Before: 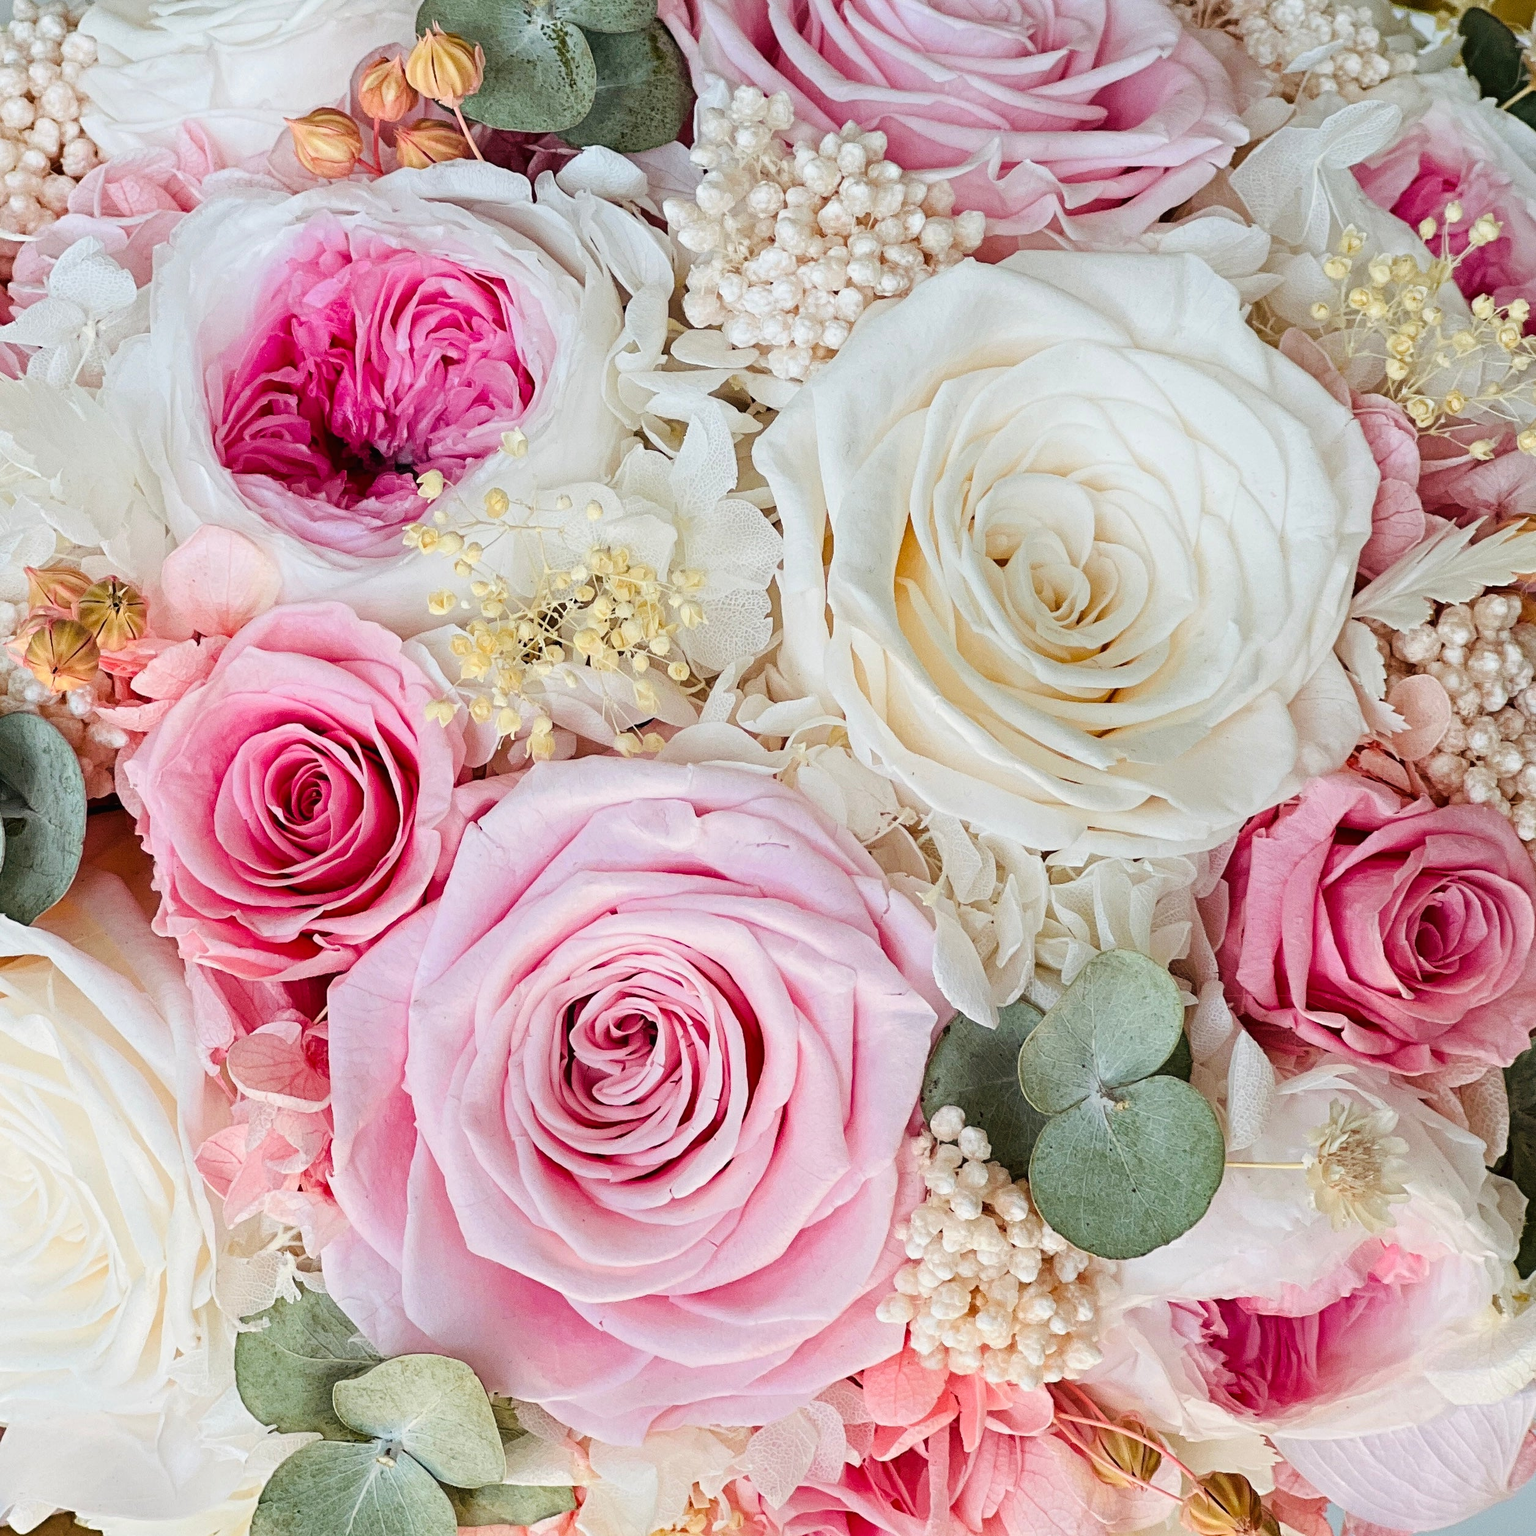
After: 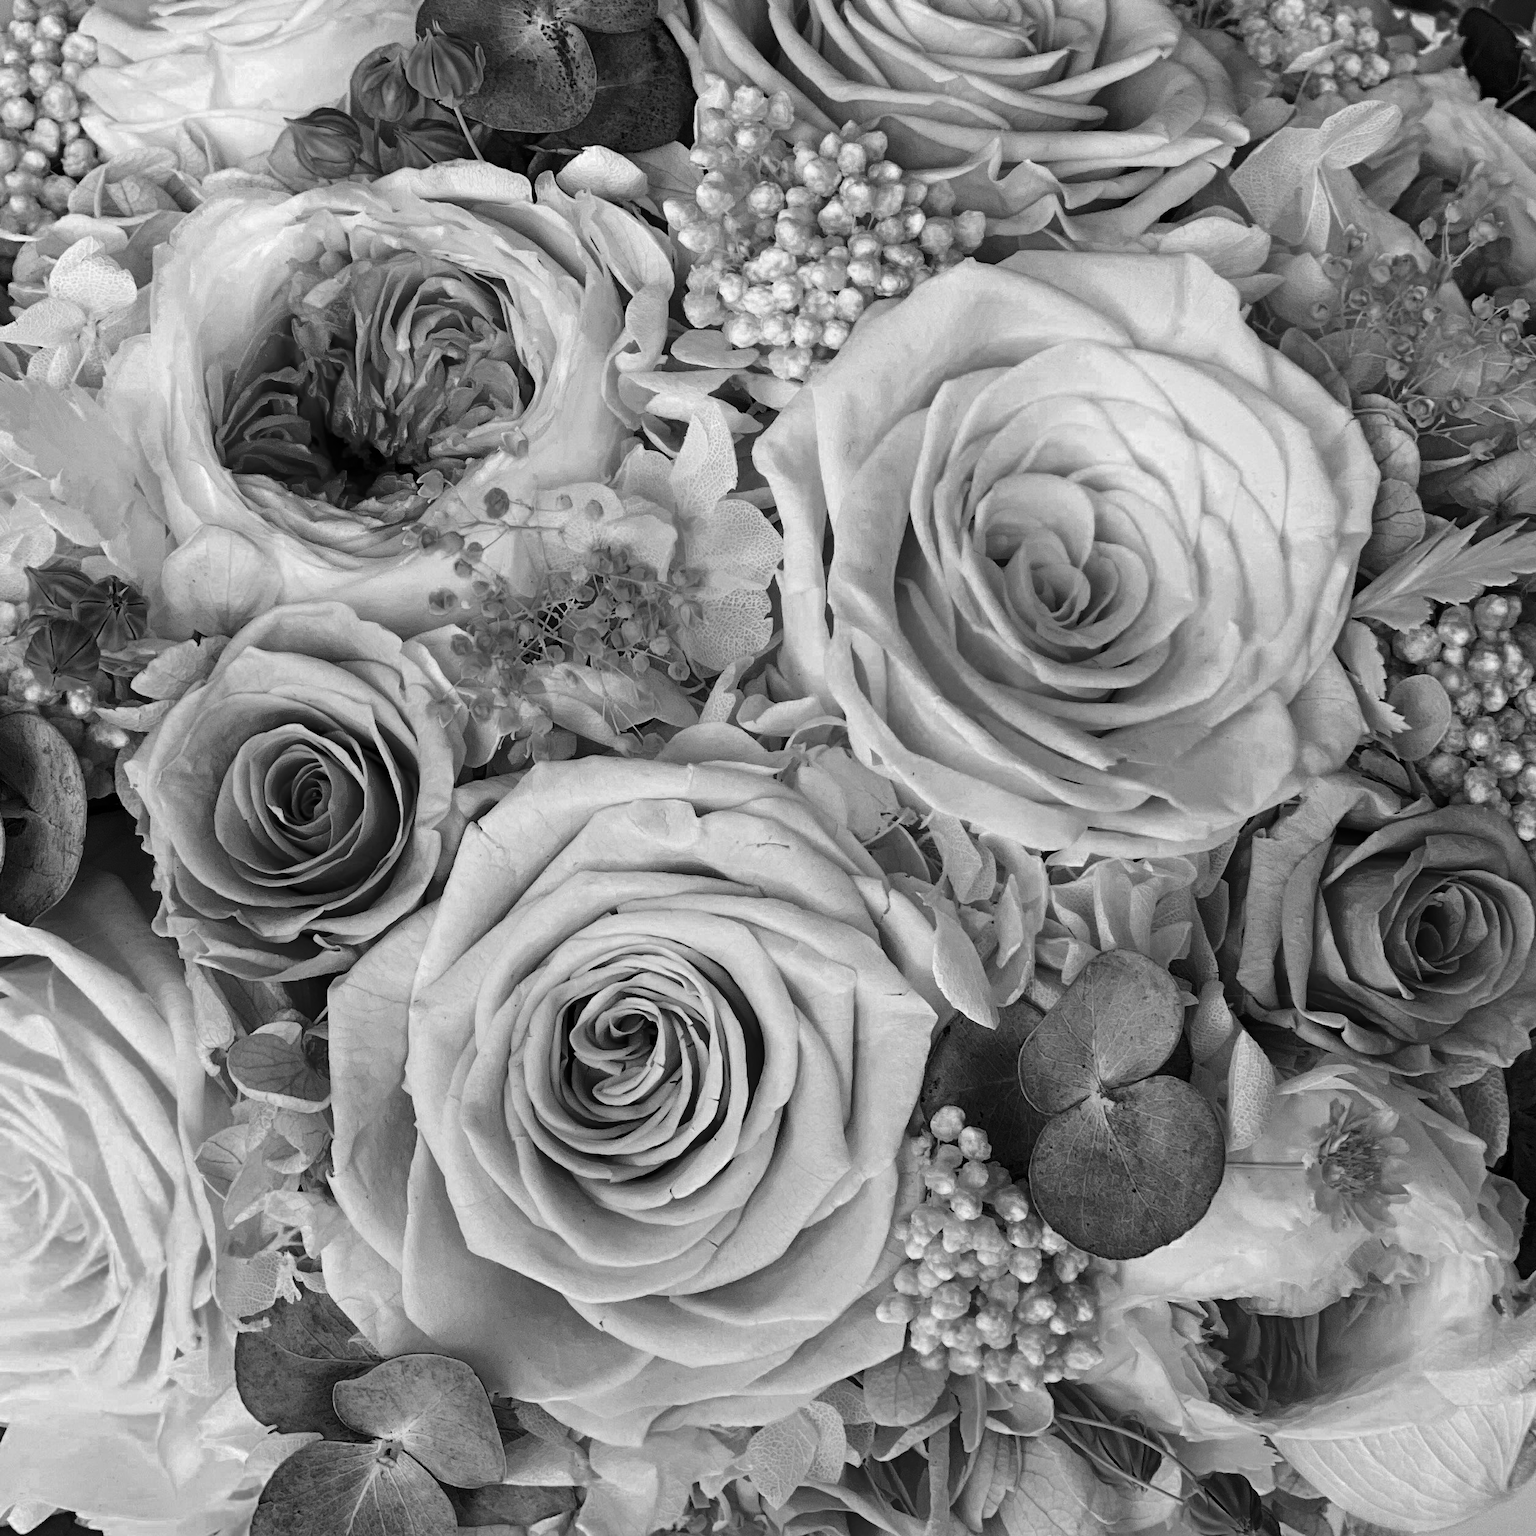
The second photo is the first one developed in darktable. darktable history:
color zones: curves: ch0 [(0.287, 0.048) (0.493, 0.484) (0.737, 0.816)]; ch1 [(0, 0) (0.143, 0) (0.286, 0) (0.429, 0) (0.571, 0) (0.714, 0) (0.857, 0)]
exposure: compensate highlight preservation false
contrast brightness saturation: brightness -0.25, saturation 0.203
